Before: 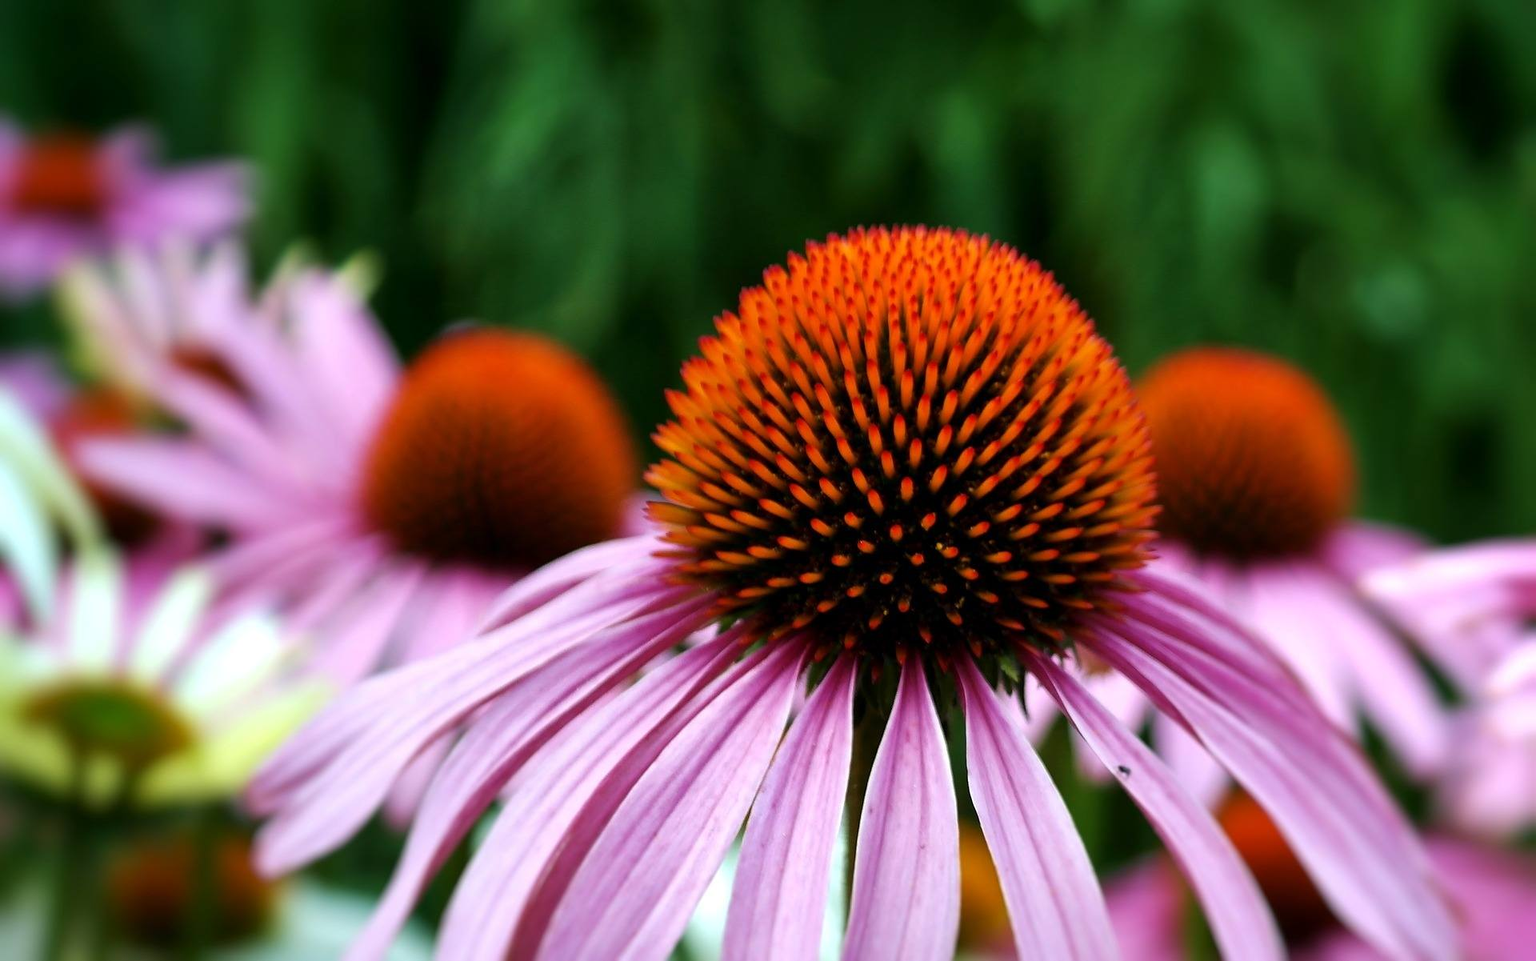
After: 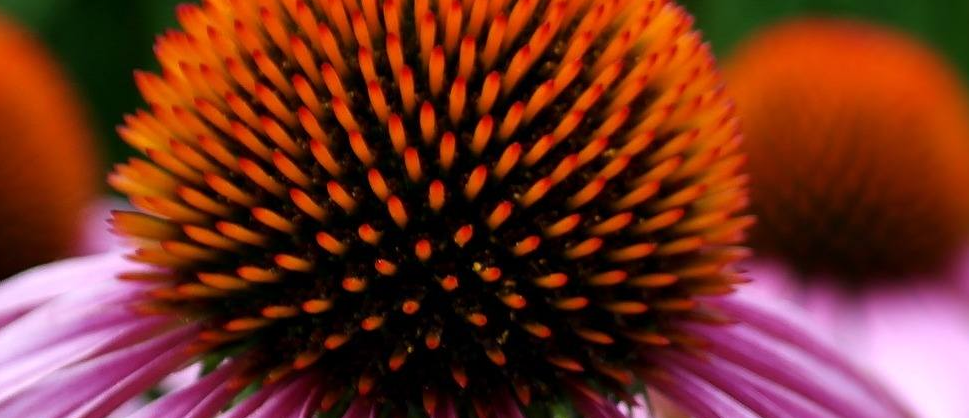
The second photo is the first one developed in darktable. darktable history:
crop: left 36.334%, top 34.68%, right 13.192%, bottom 30.44%
